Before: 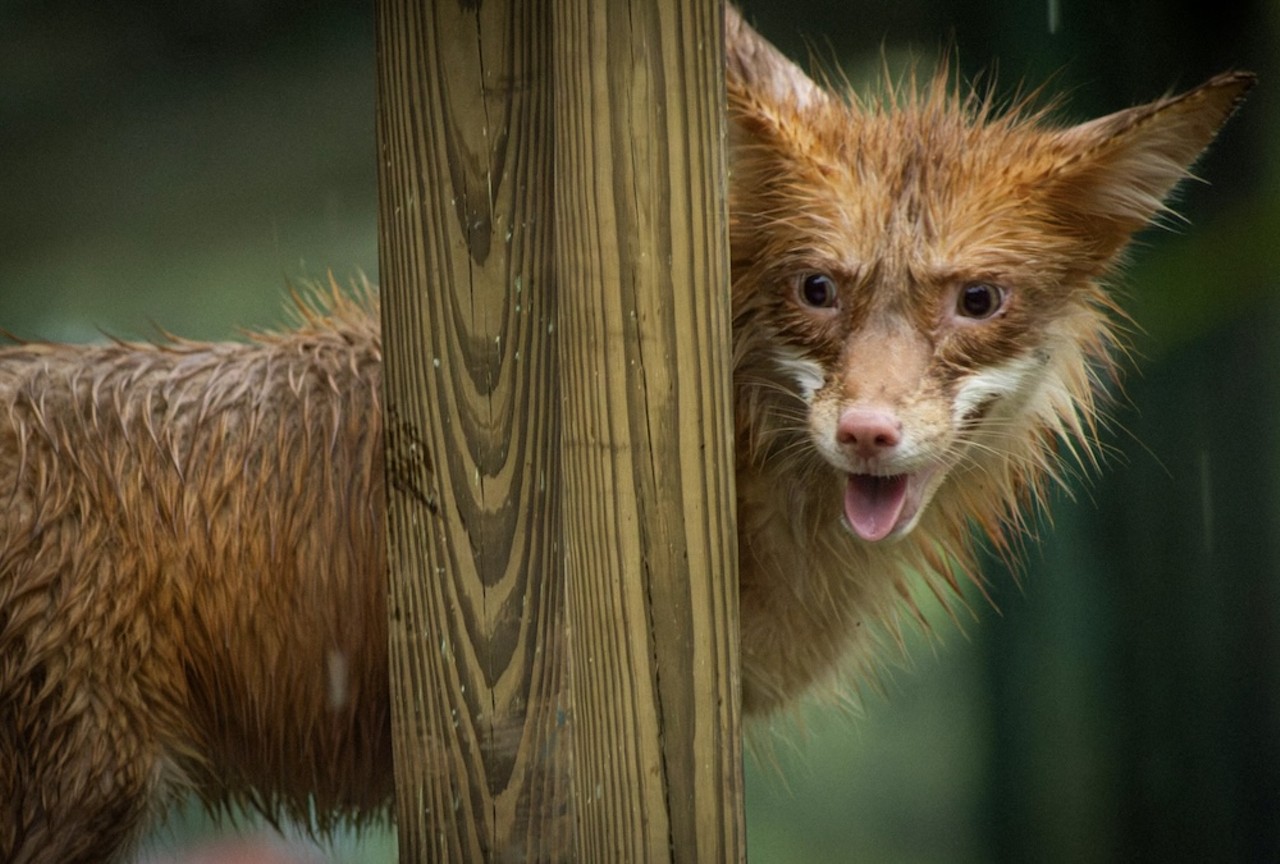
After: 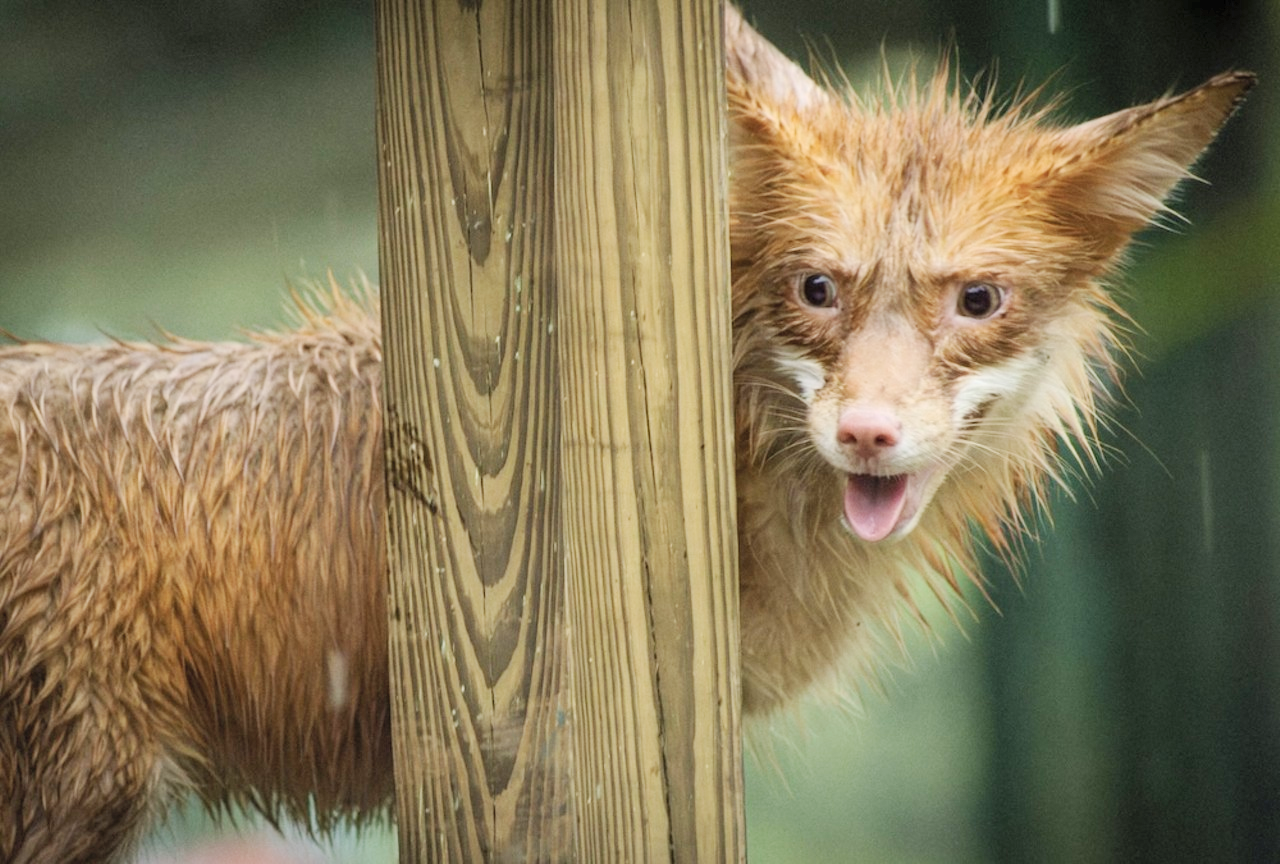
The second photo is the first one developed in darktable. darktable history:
base curve: curves: ch0 [(0, 0) (0.158, 0.273) (0.879, 0.895) (1, 1)], exposure shift 0.578, preserve colors none
contrast brightness saturation: contrast 0.137, brightness 0.208
